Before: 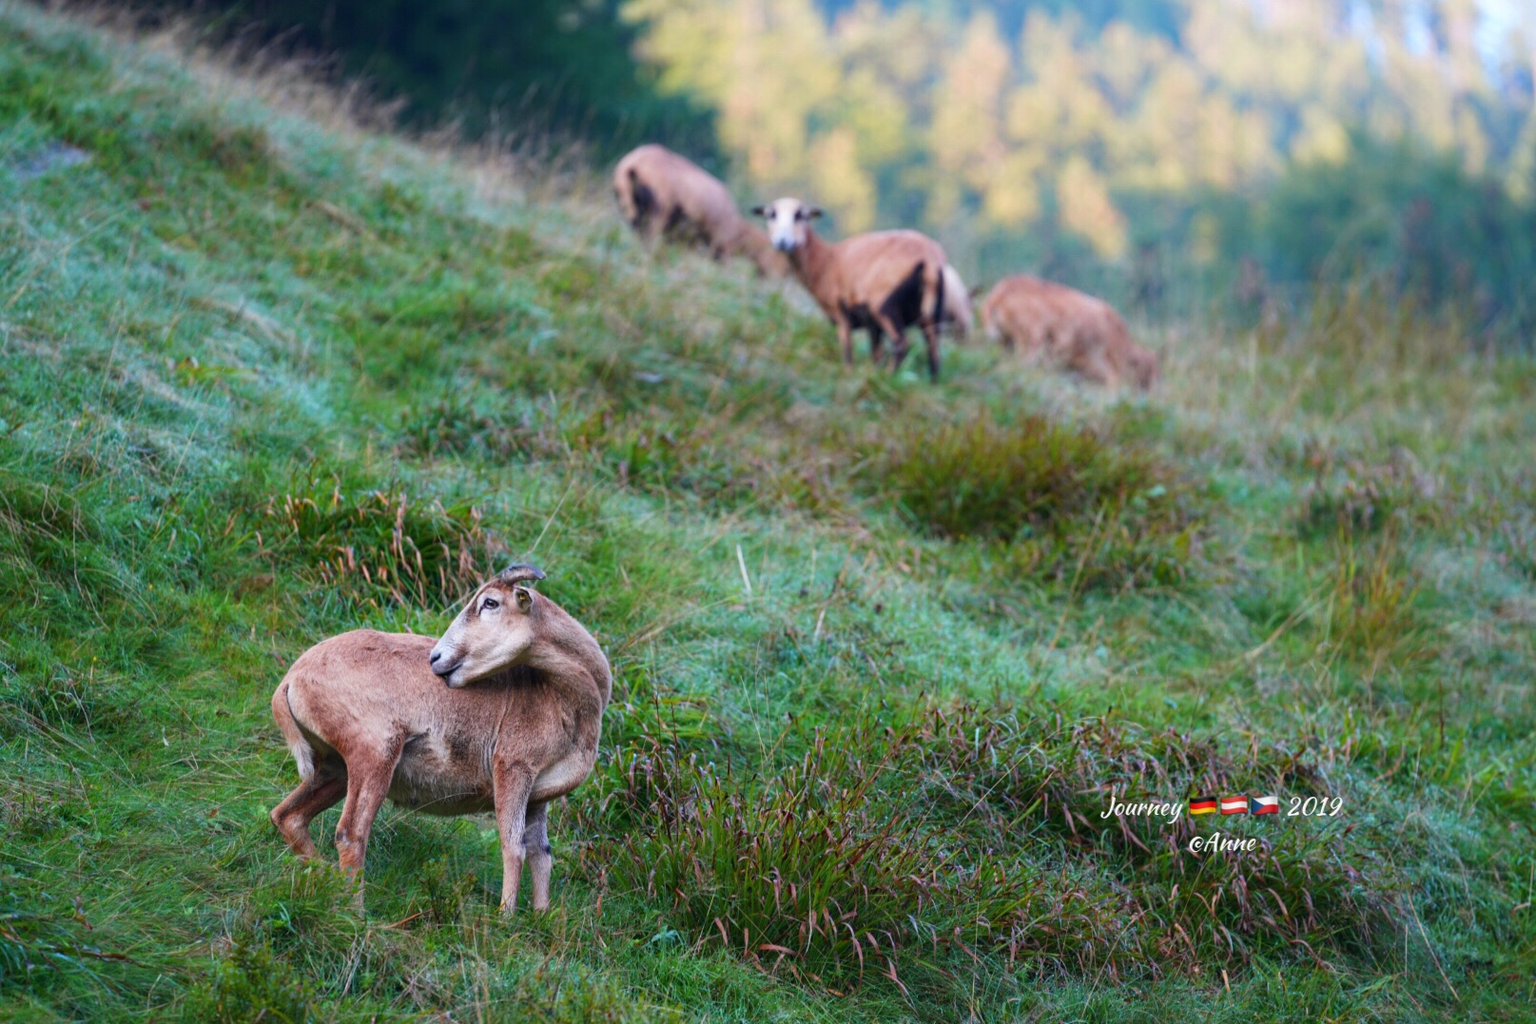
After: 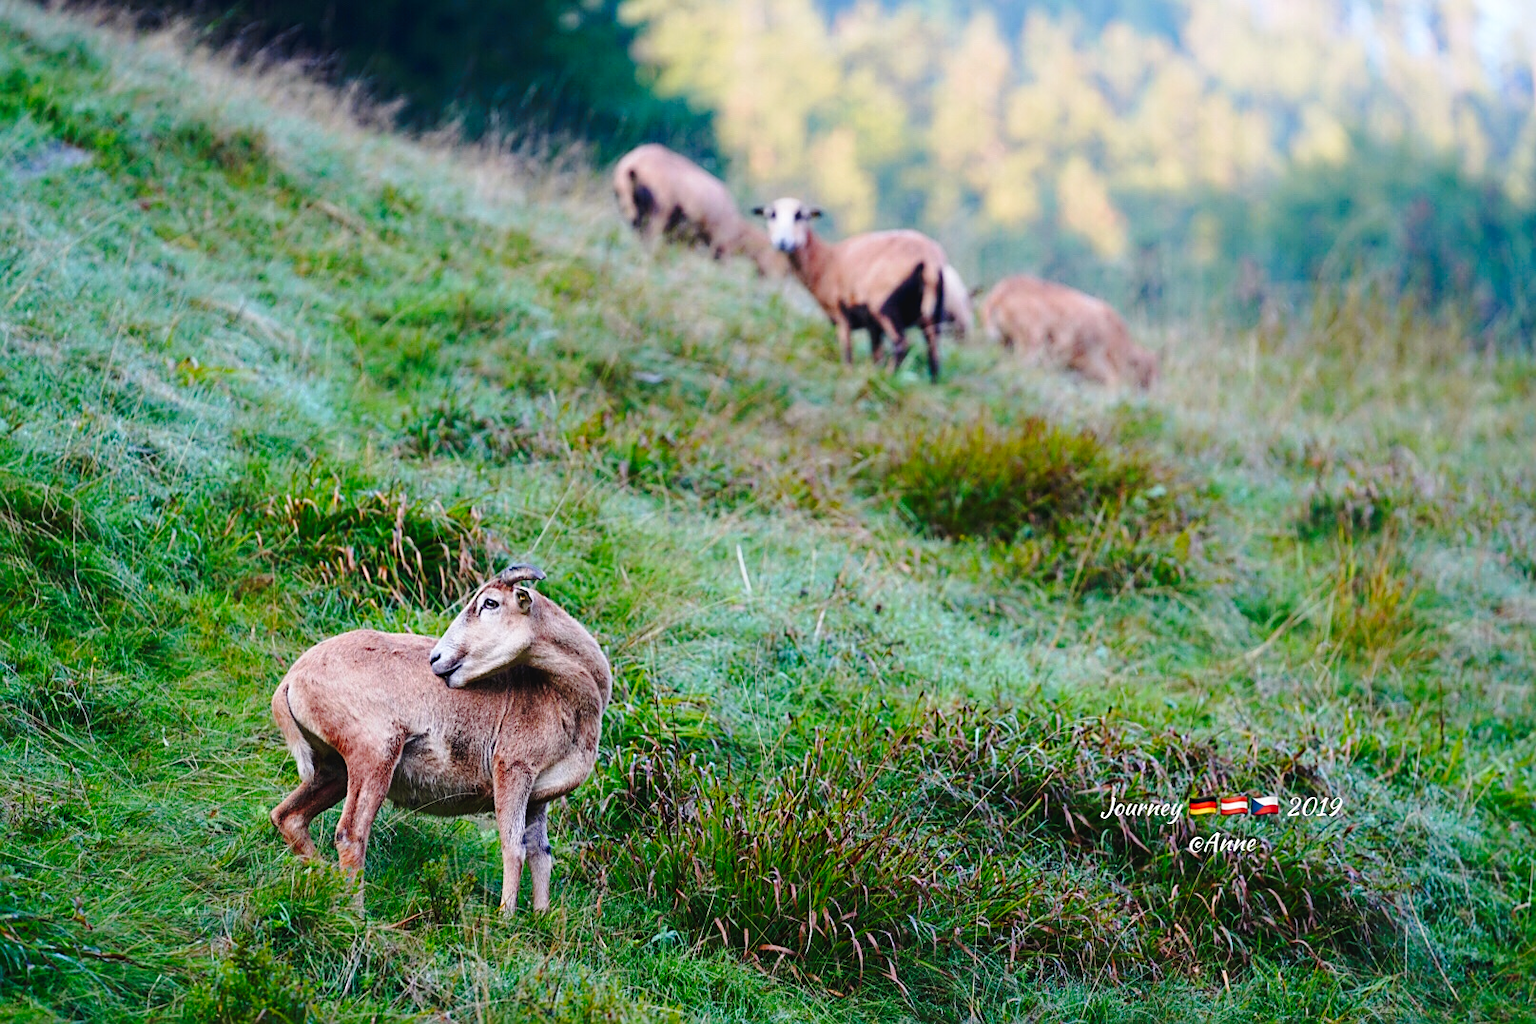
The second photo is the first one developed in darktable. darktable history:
tone curve: curves: ch0 [(0, 0) (0.003, 0.03) (0.011, 0.032) (0.025, 0.035) (0.044, 0.038) (0.069, 0.041) (0.1, 0.058) (0.136, 0.091) (0.177, 0.133) (0.224, 0.181) (0.277, 0.268) (0.335, 0.363) (0.399, 0.461) (0.468, 0.554) (0.543, 0.633) (0.623, 0.709) (0.709, 0.784) (0.801, 0.869) (0.898, 0.938) (1, 1)], preserve colors none
sharpen: amount 0.49
